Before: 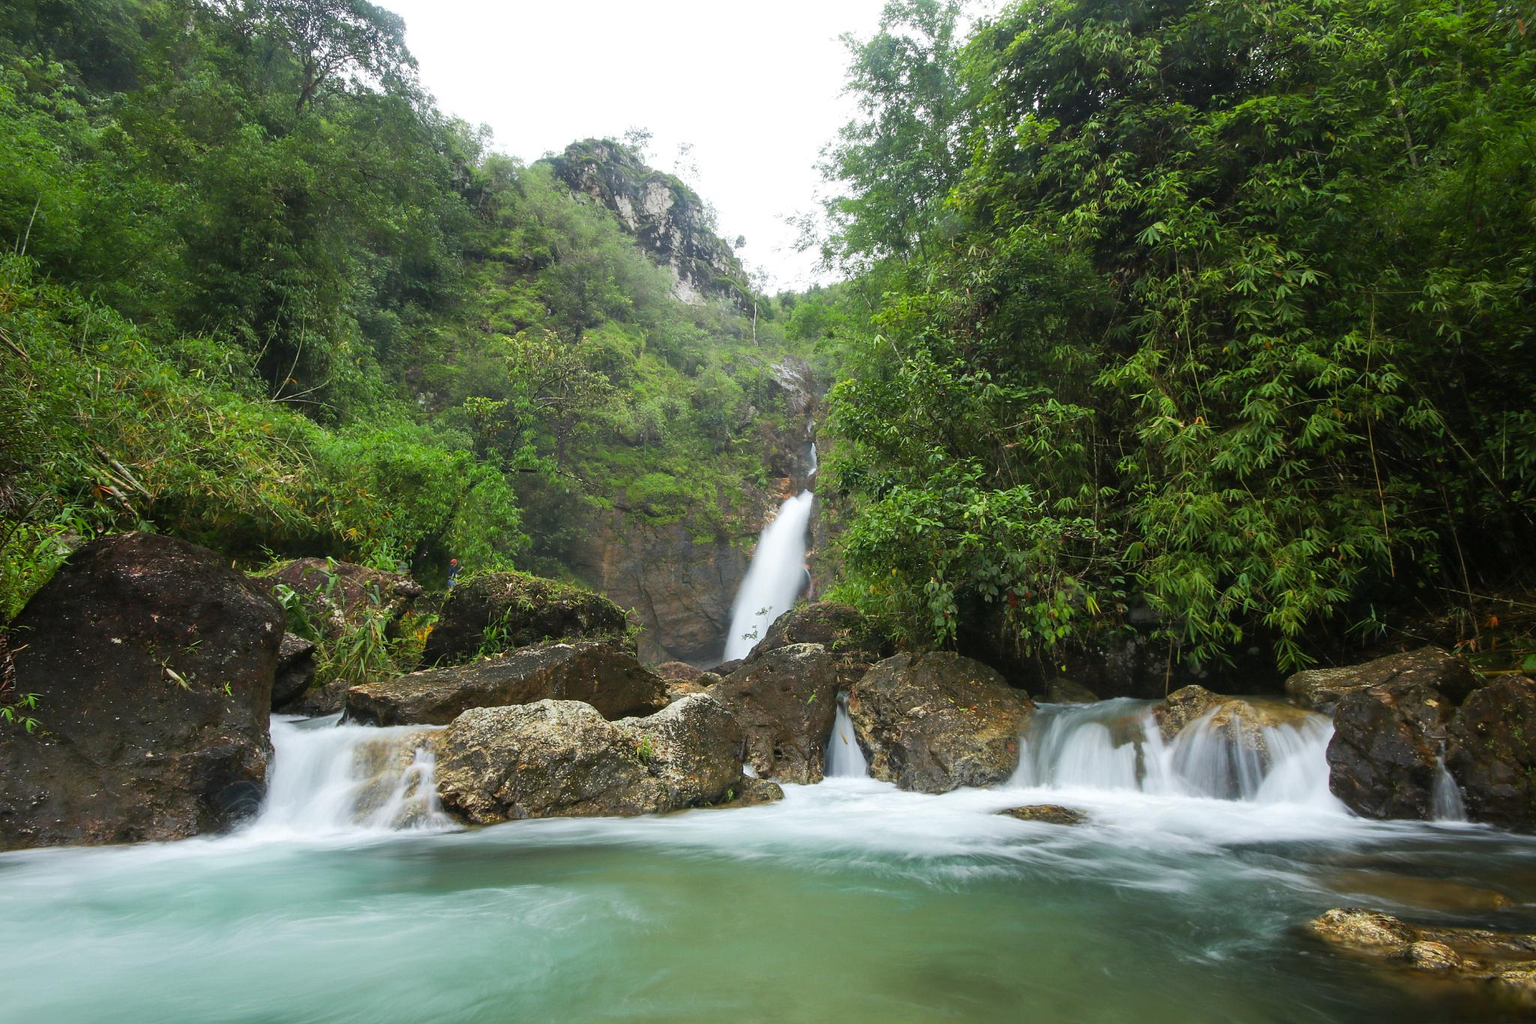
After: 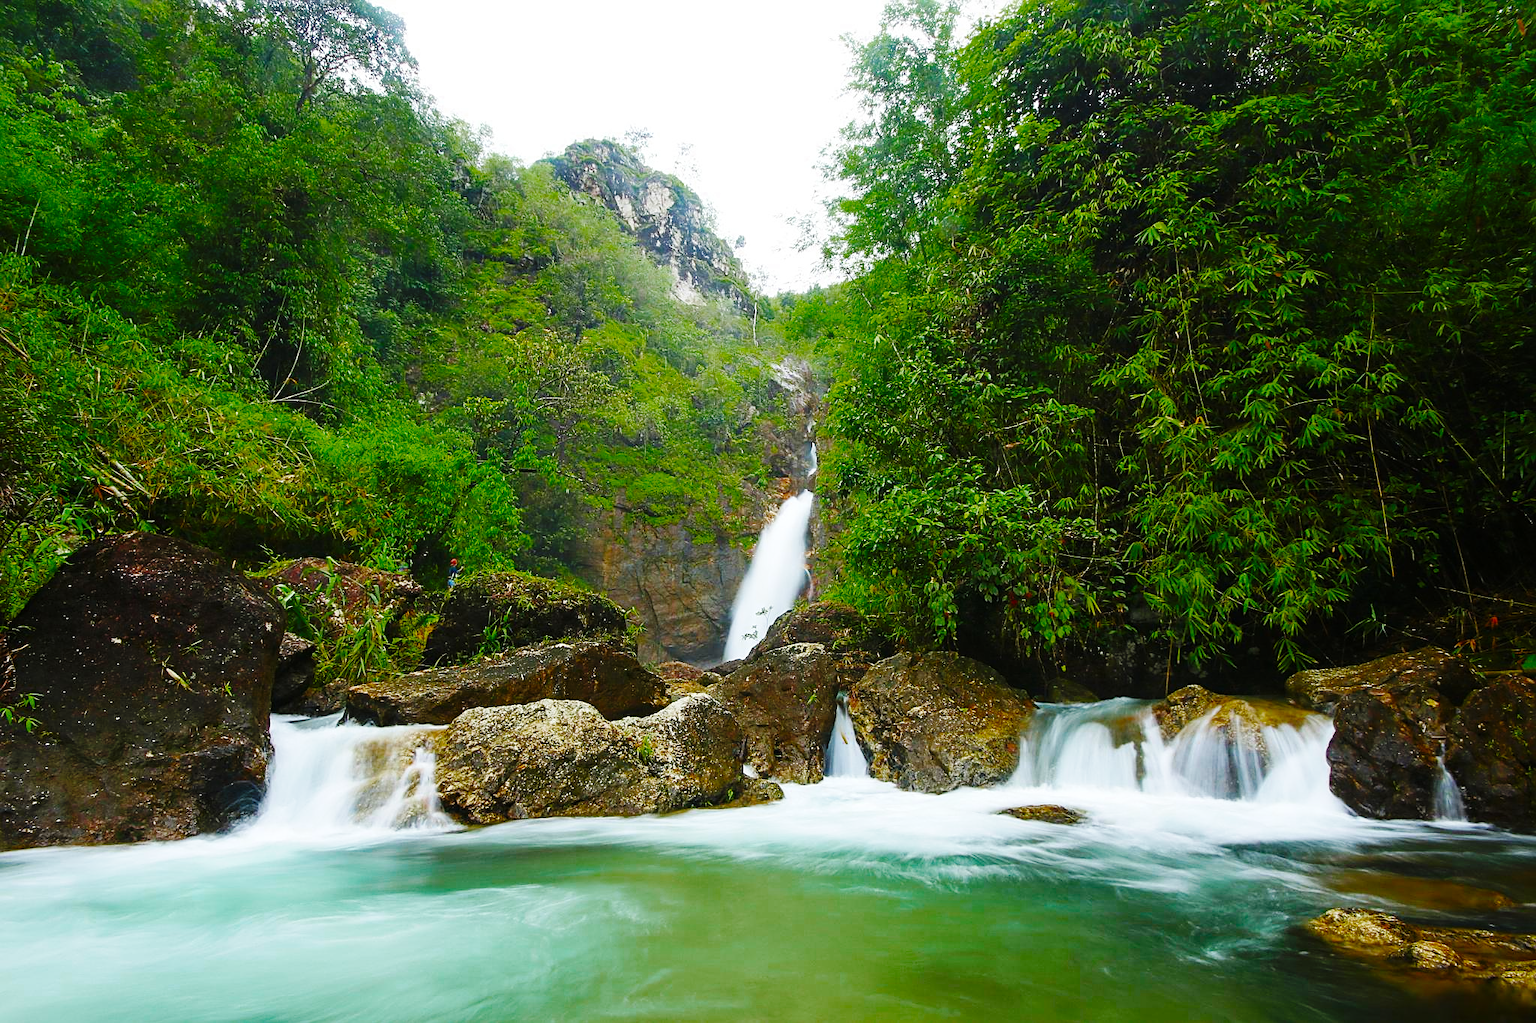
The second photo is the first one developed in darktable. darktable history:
base curve: curves: ch0 [(0, 0) (0.036, 0.025) (0.121, 0.166) (0.206, 0.329) (0.605, 0.79) (1, 1)], preserve colors none
color zones: curves: ch0 [(0.27, 0.396) (0.563, 0.504) (0.75, 0.5) (0.787, 0.307)]
color balance rgb: linear chroma grading › global chroma 23.167%, perceptual saturation grading › global saturation 10.454%, global vibrance 20%
sharpen: on, module defaults
